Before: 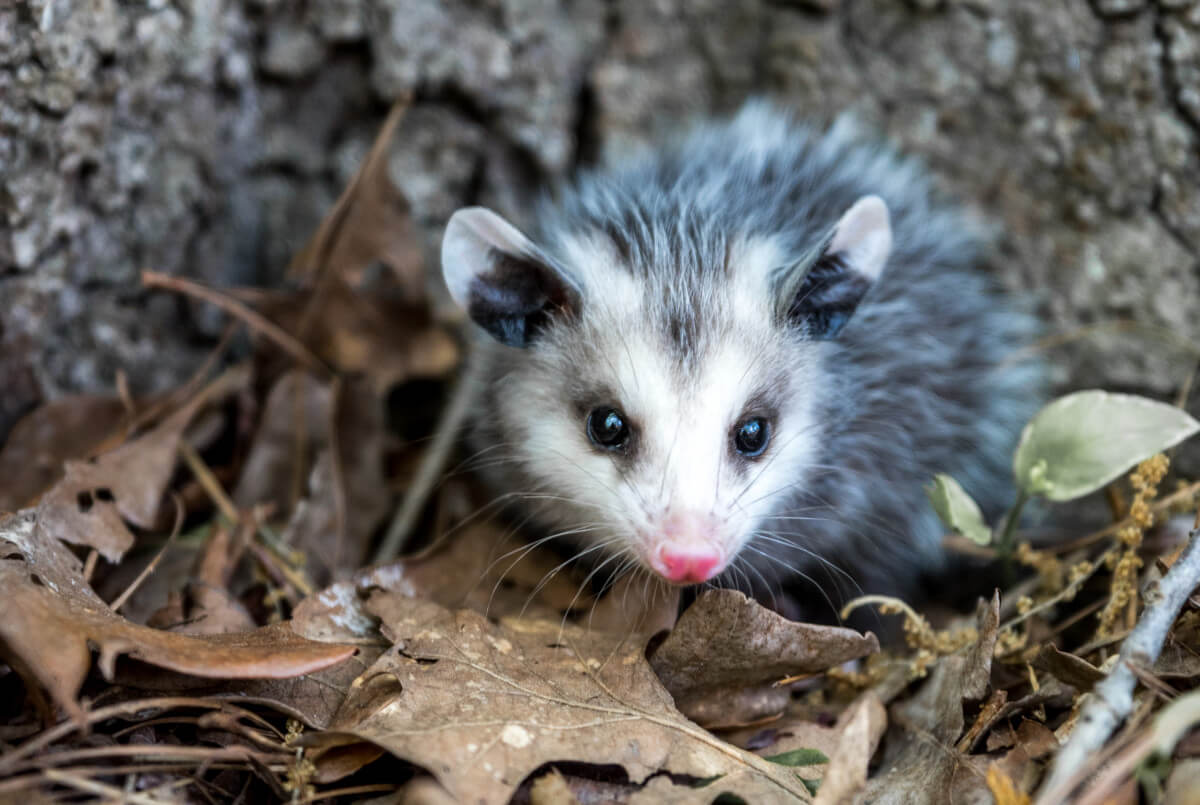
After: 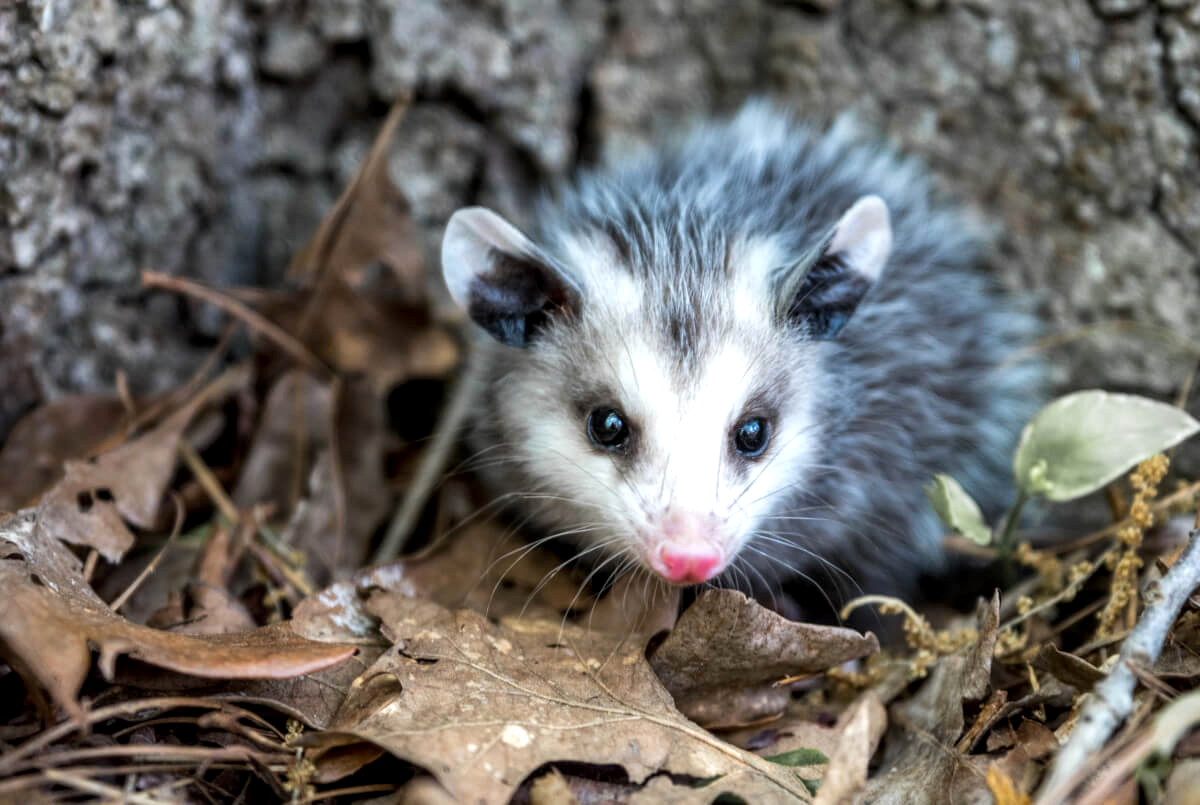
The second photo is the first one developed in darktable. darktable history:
local contrast: highlights 100%, shadows 100%, detail 120%, midtone range 0.2
exposure: exposure 0.191 EV, compensate highlight preservation false
